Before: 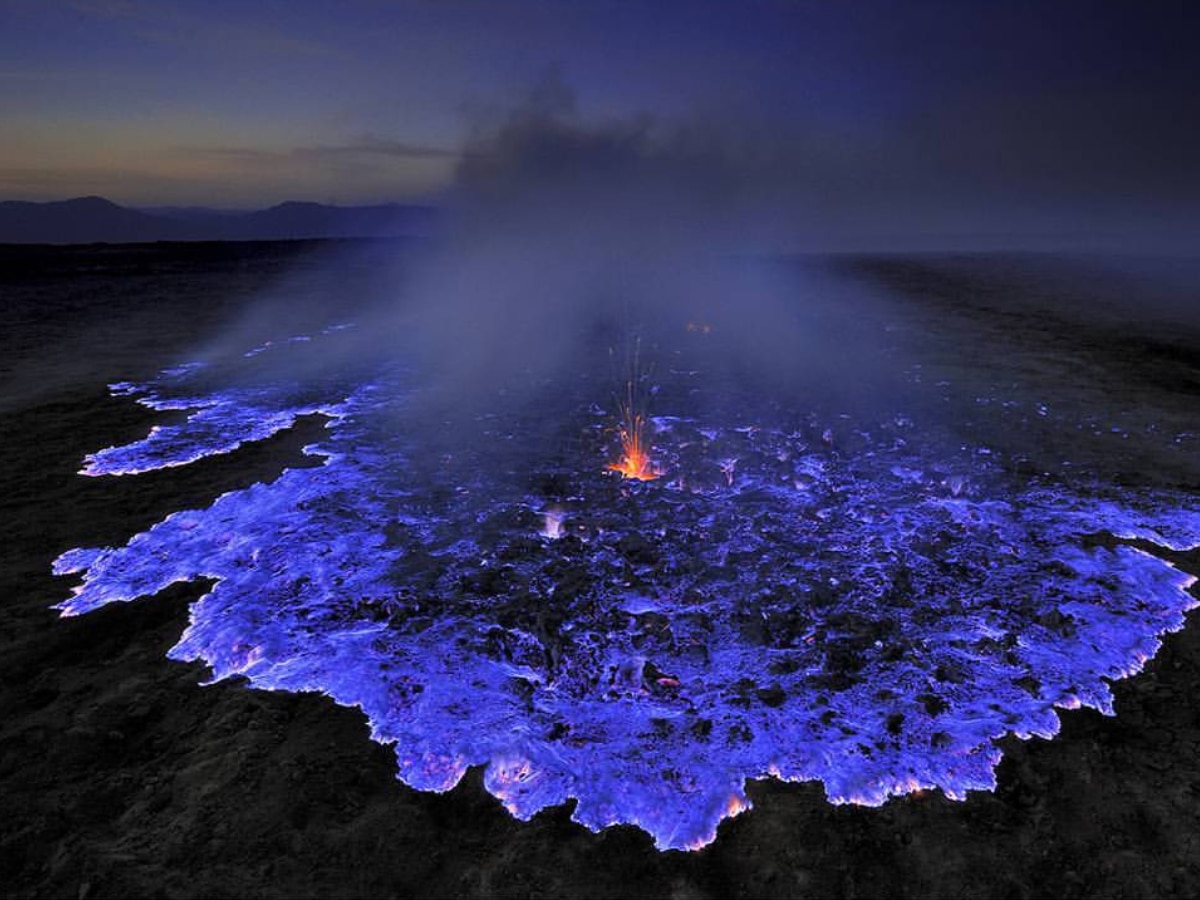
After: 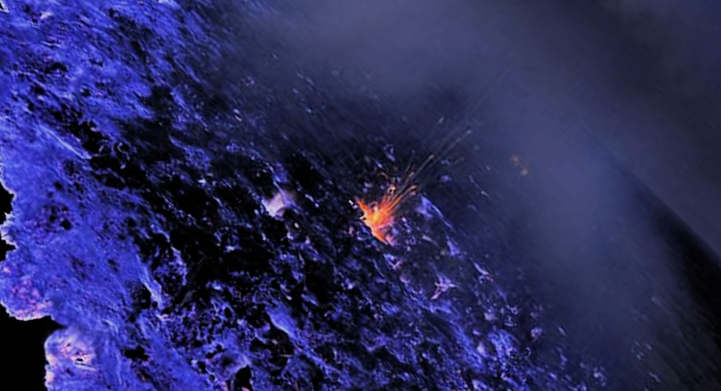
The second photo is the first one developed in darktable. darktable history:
filmic rgb: black relative exposure -5.07 EV, white relative exposure 3.97 EV, hardness 2.89, contrast 1.296, highlights saturation mix -30.24%
crop and rotate: angle -44.65°, top 16.627%, right 0.883%, bottom 11.734%
